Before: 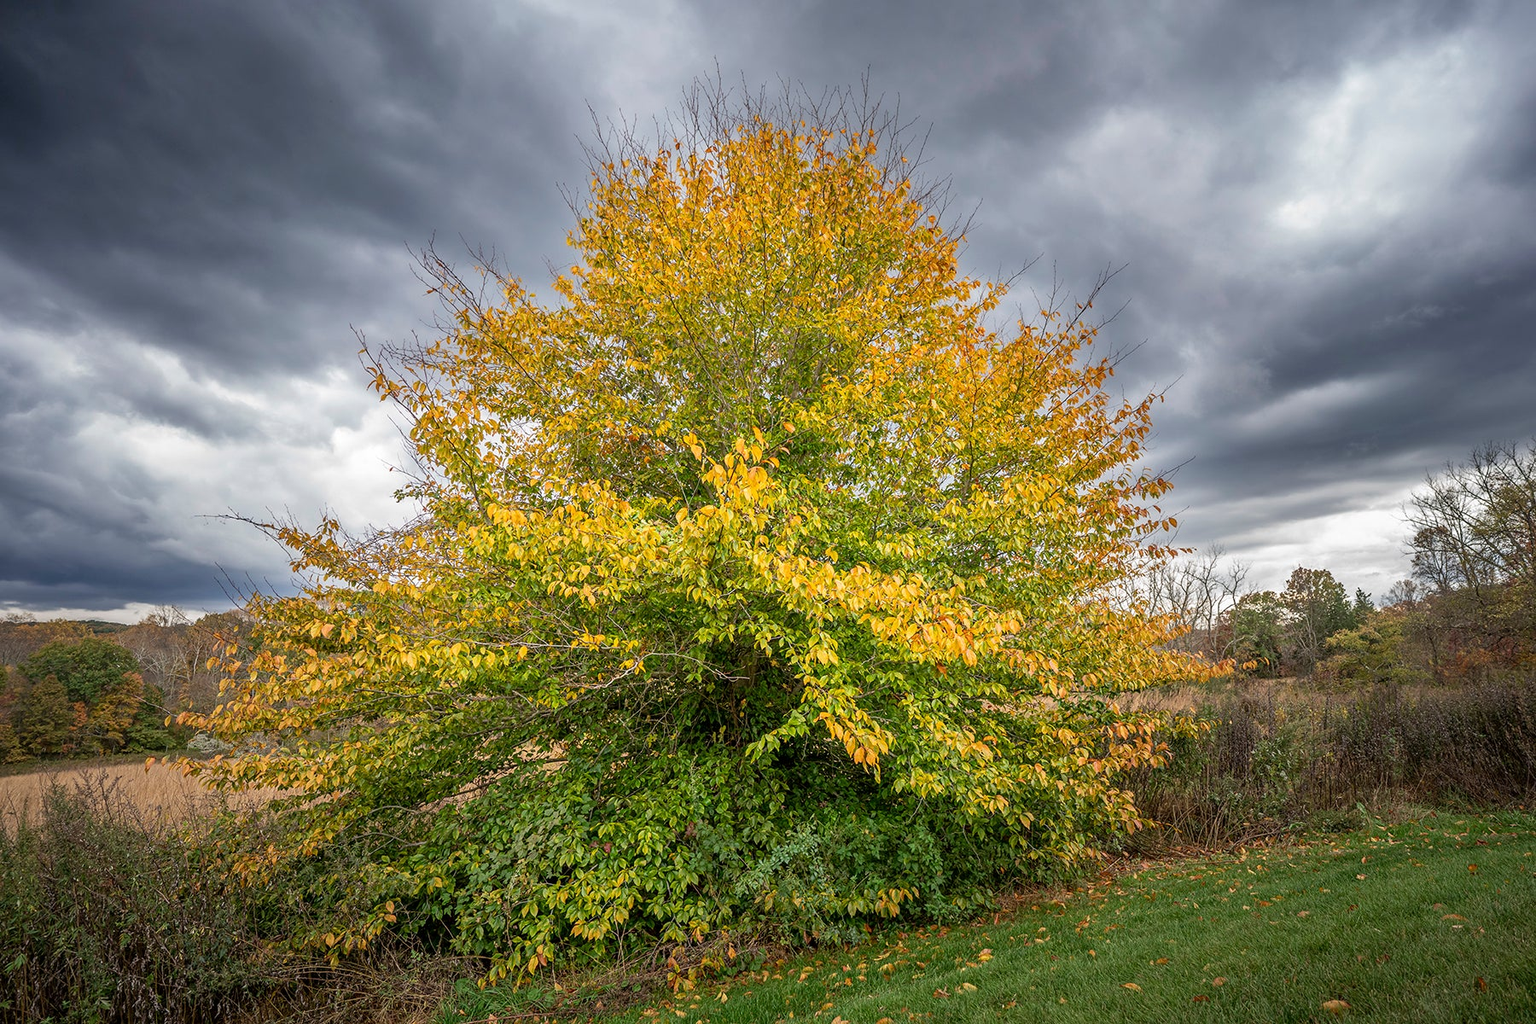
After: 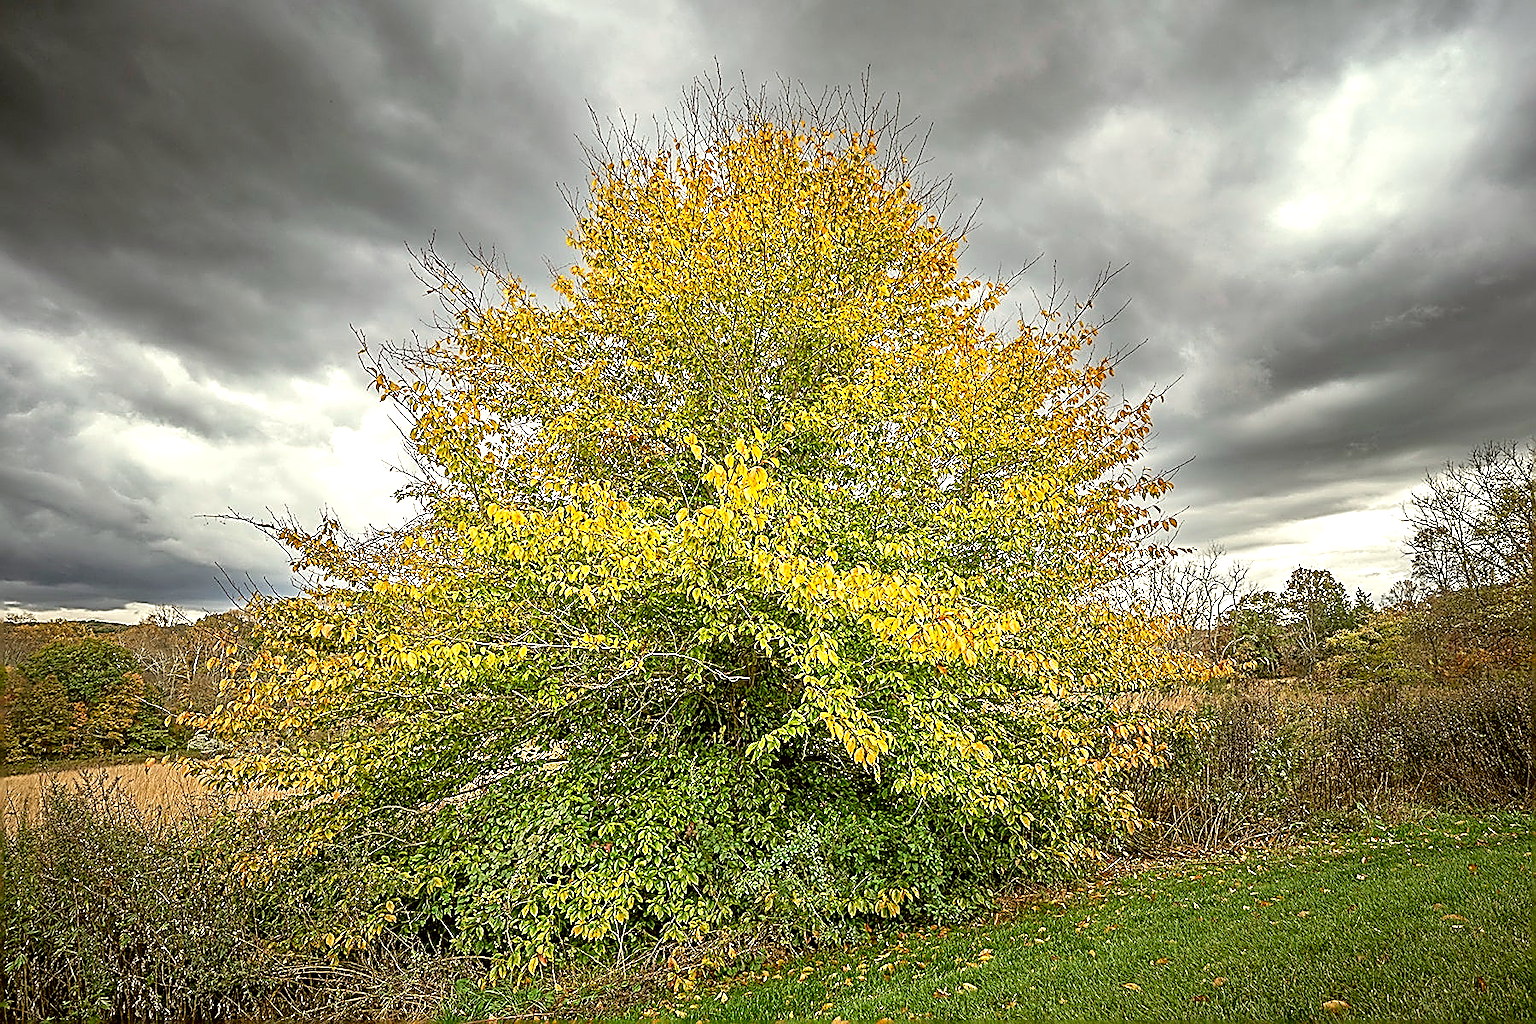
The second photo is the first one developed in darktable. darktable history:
sharpen: amount 1.987
exposure: black level correction 0.001, exposure 0.498 EV, compensate highlight preservation false
color correction: highlights a* -1.79, highlights b* 10.63, shadows a* 0.523, shadows b* 18.89
